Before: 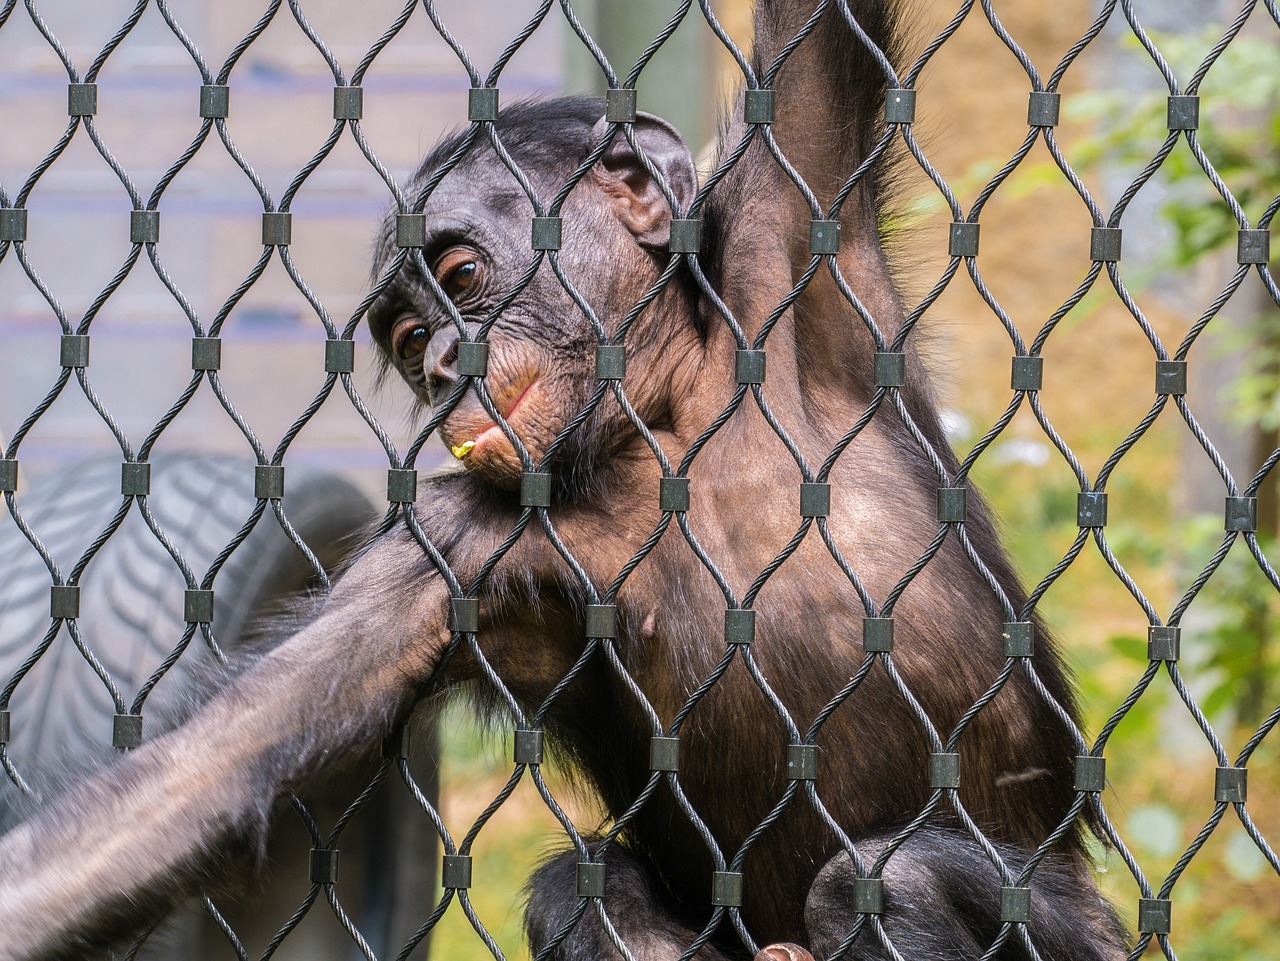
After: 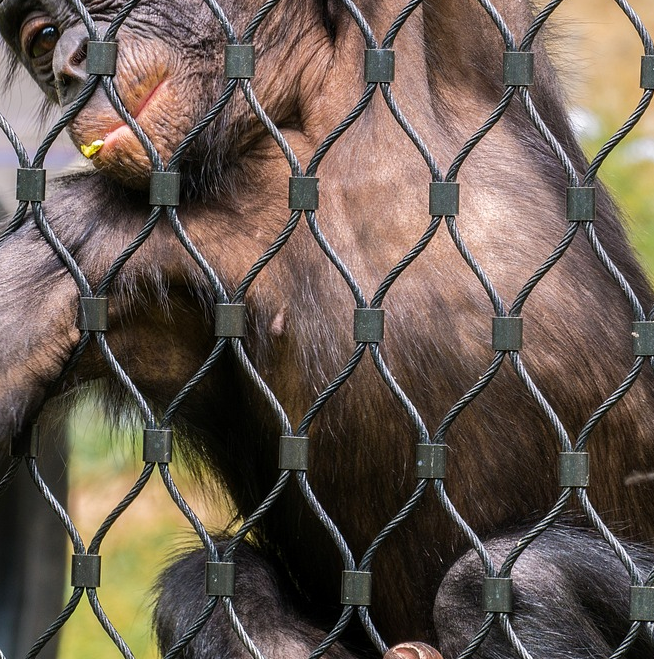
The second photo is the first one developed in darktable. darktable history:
crop and rotate: left 29.056%, top 31.354%, right 19.808%
exposure: black level correction 0.001, exposure 0.015 EV, compensate highlight preservation false
